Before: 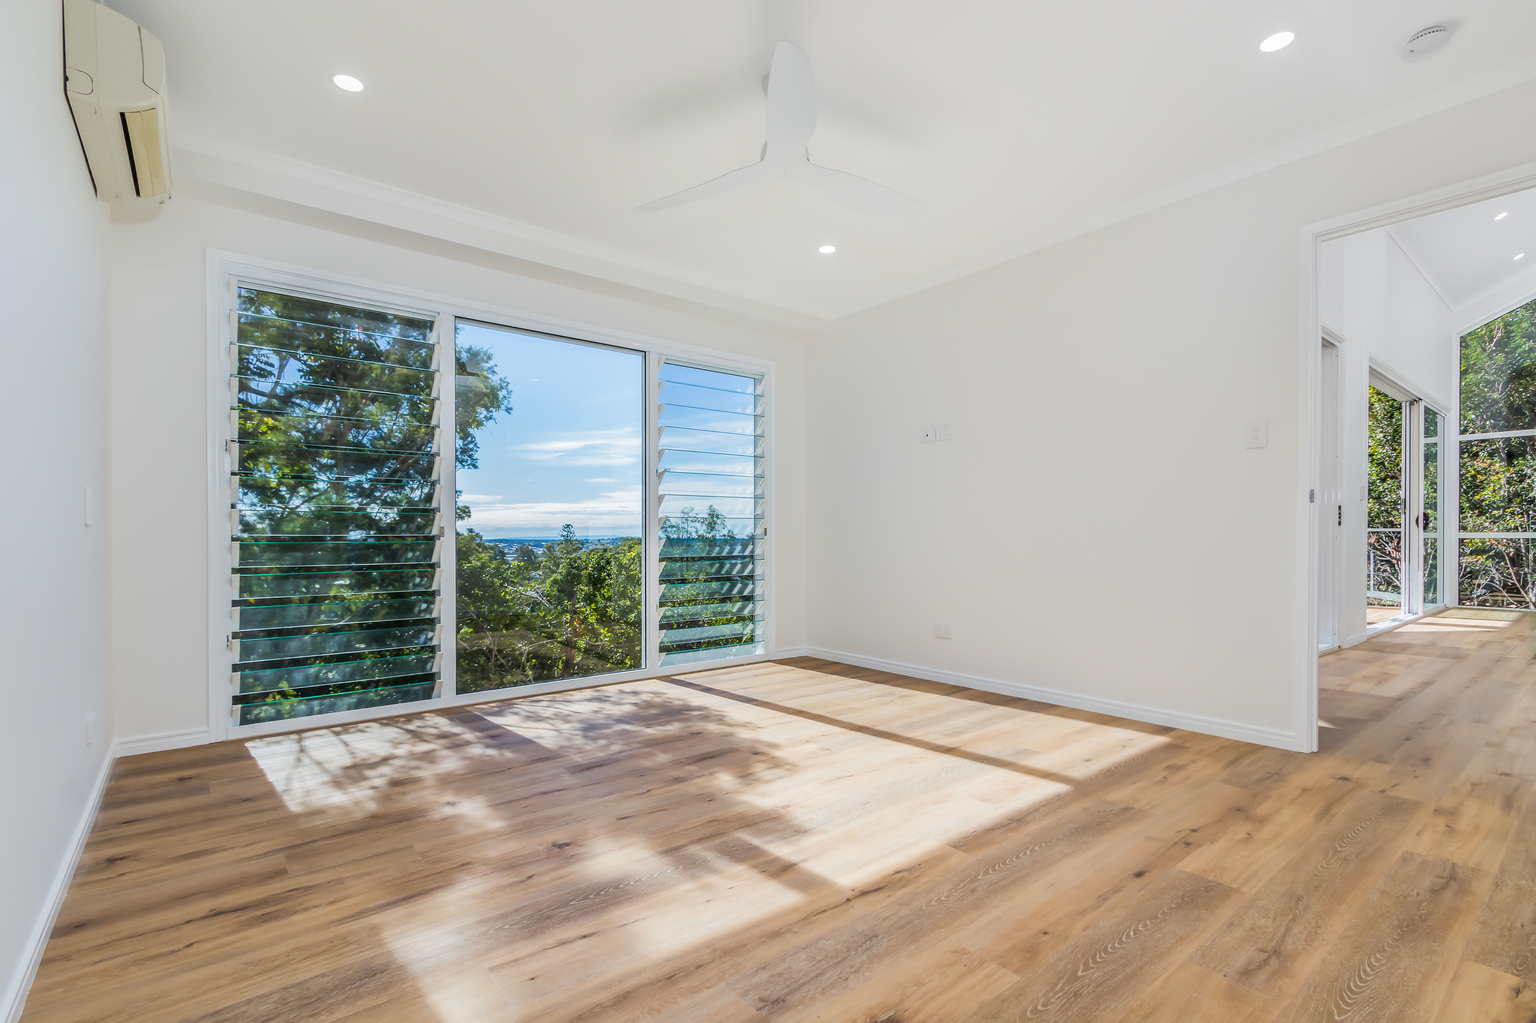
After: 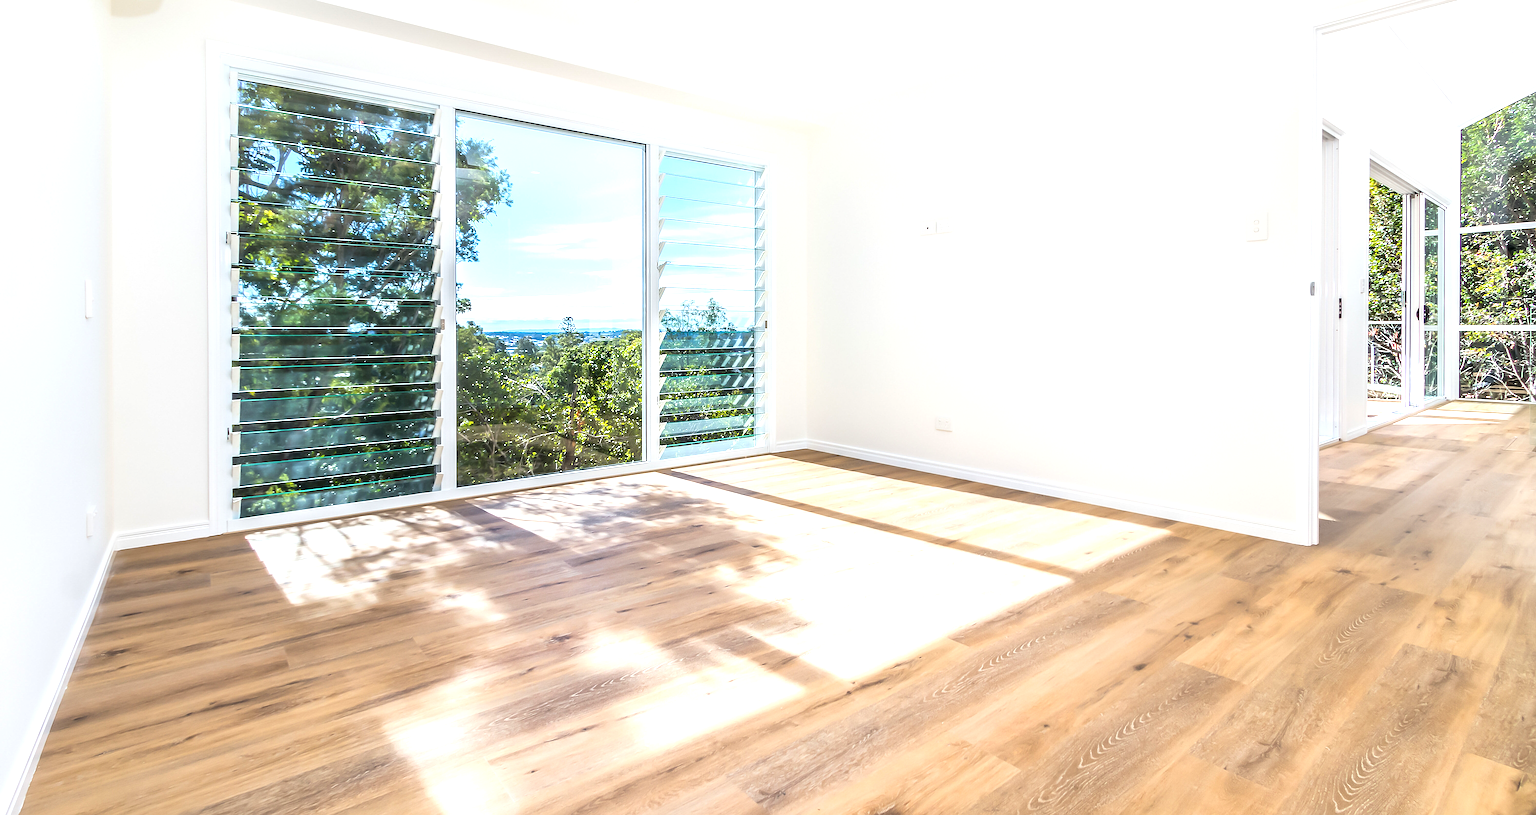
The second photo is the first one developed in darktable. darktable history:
crop and rotate: top 20.312%
sharpen: on, module defaults
exposure: black level correction 0, exposure 0.939 EV, compensate highlight preservation false
